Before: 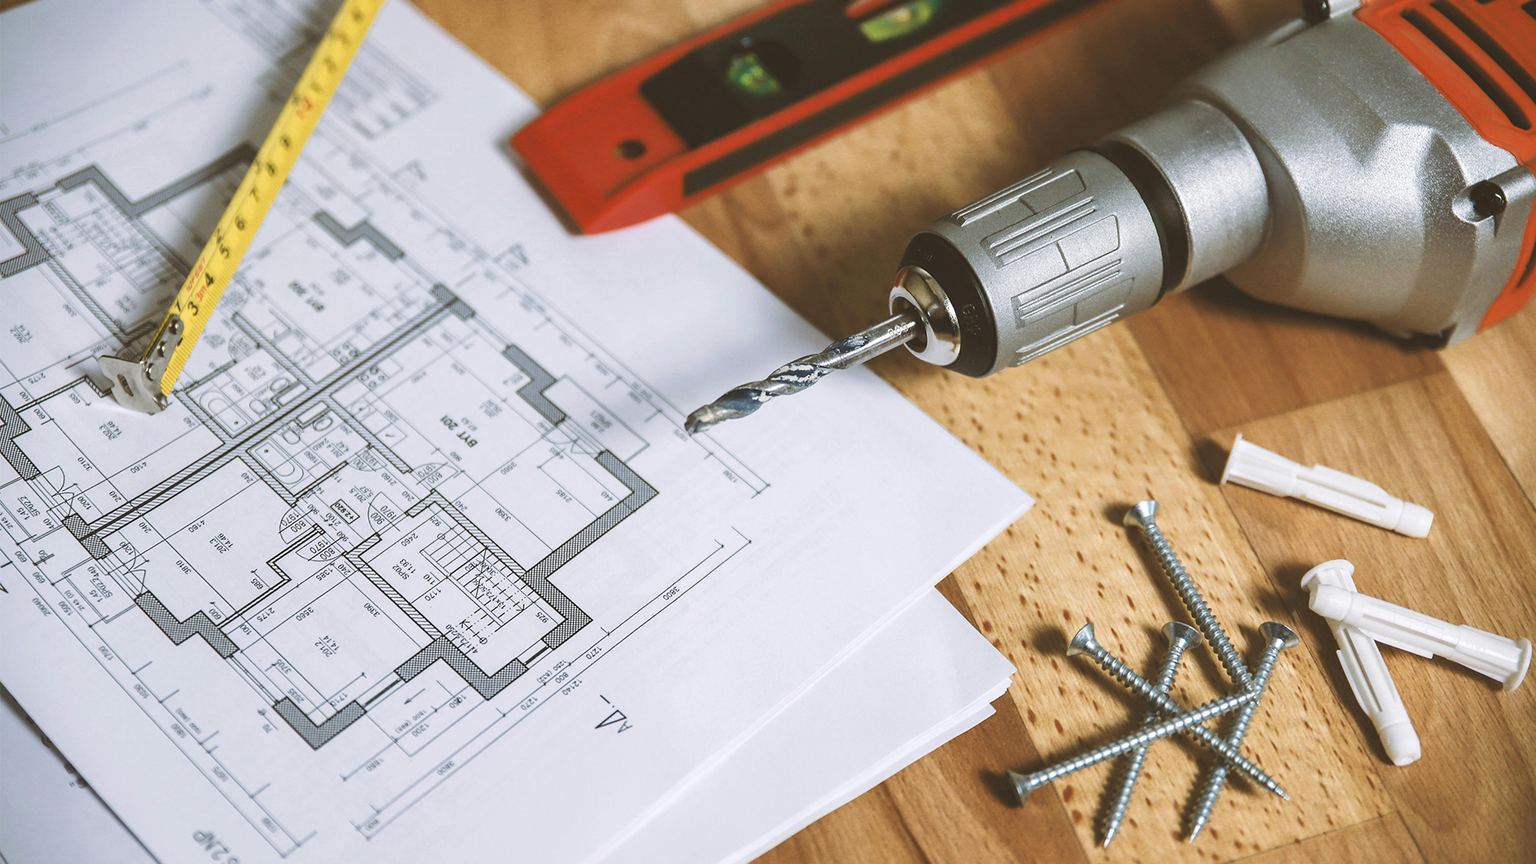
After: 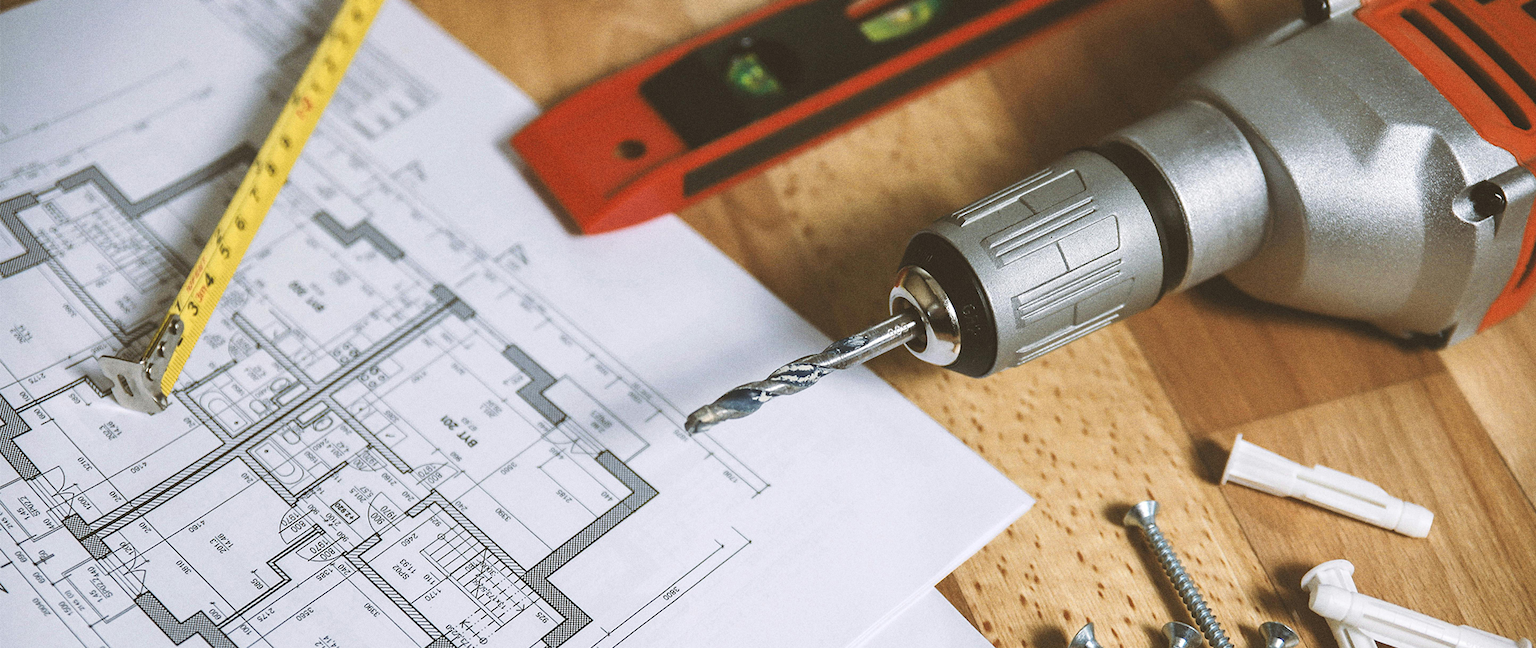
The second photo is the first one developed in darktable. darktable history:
crop: bottom 24.988%
grain: coarseness 3.21 ISO
